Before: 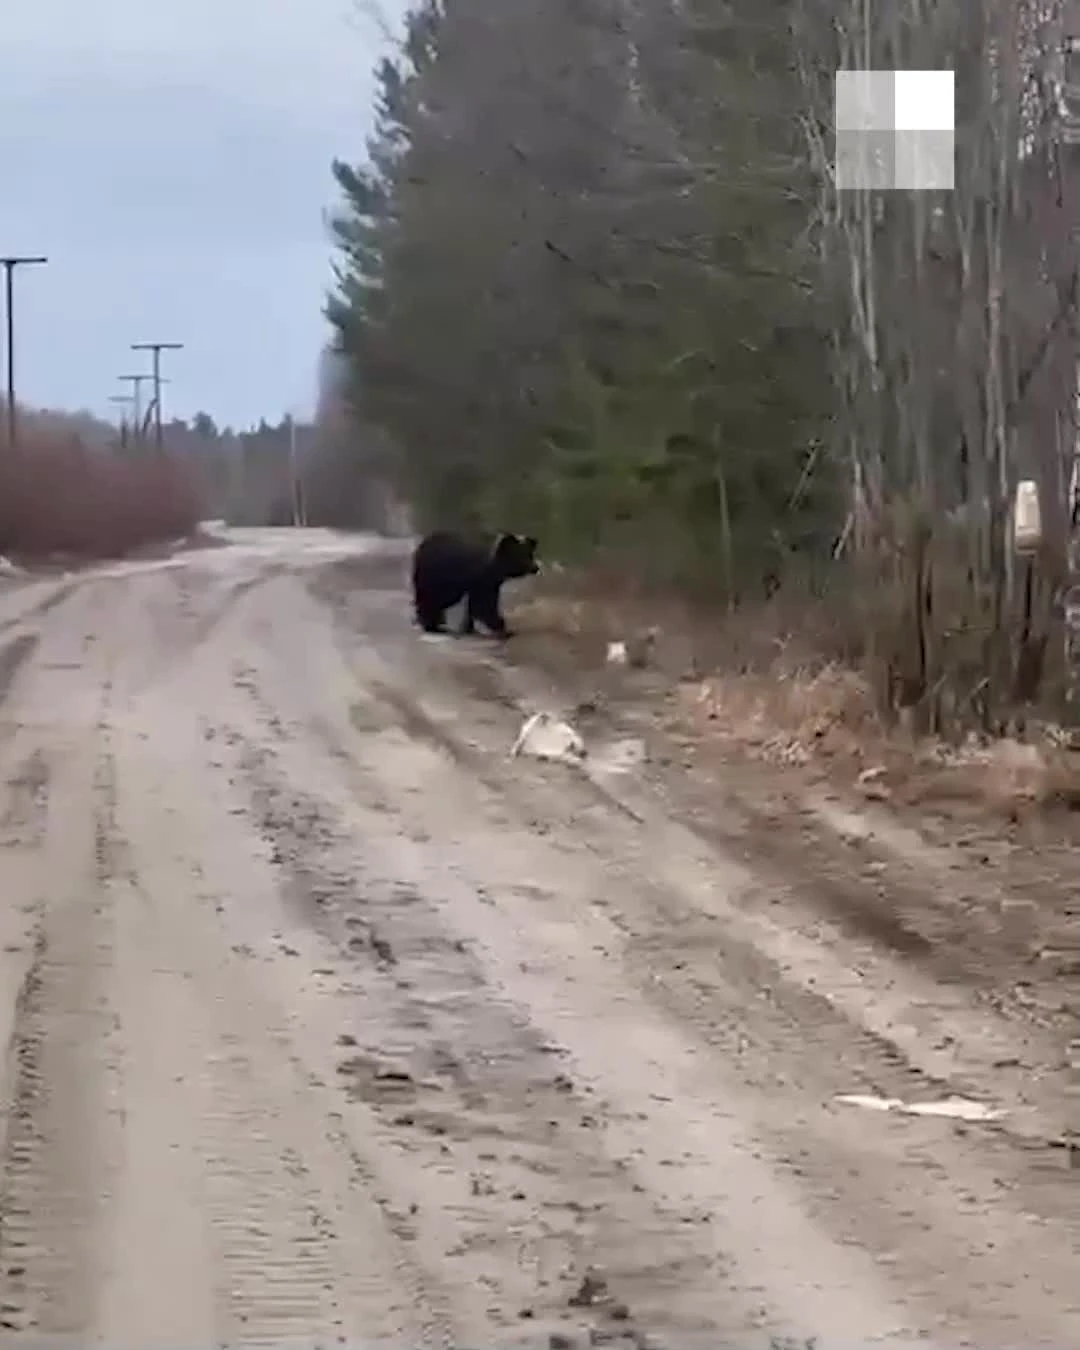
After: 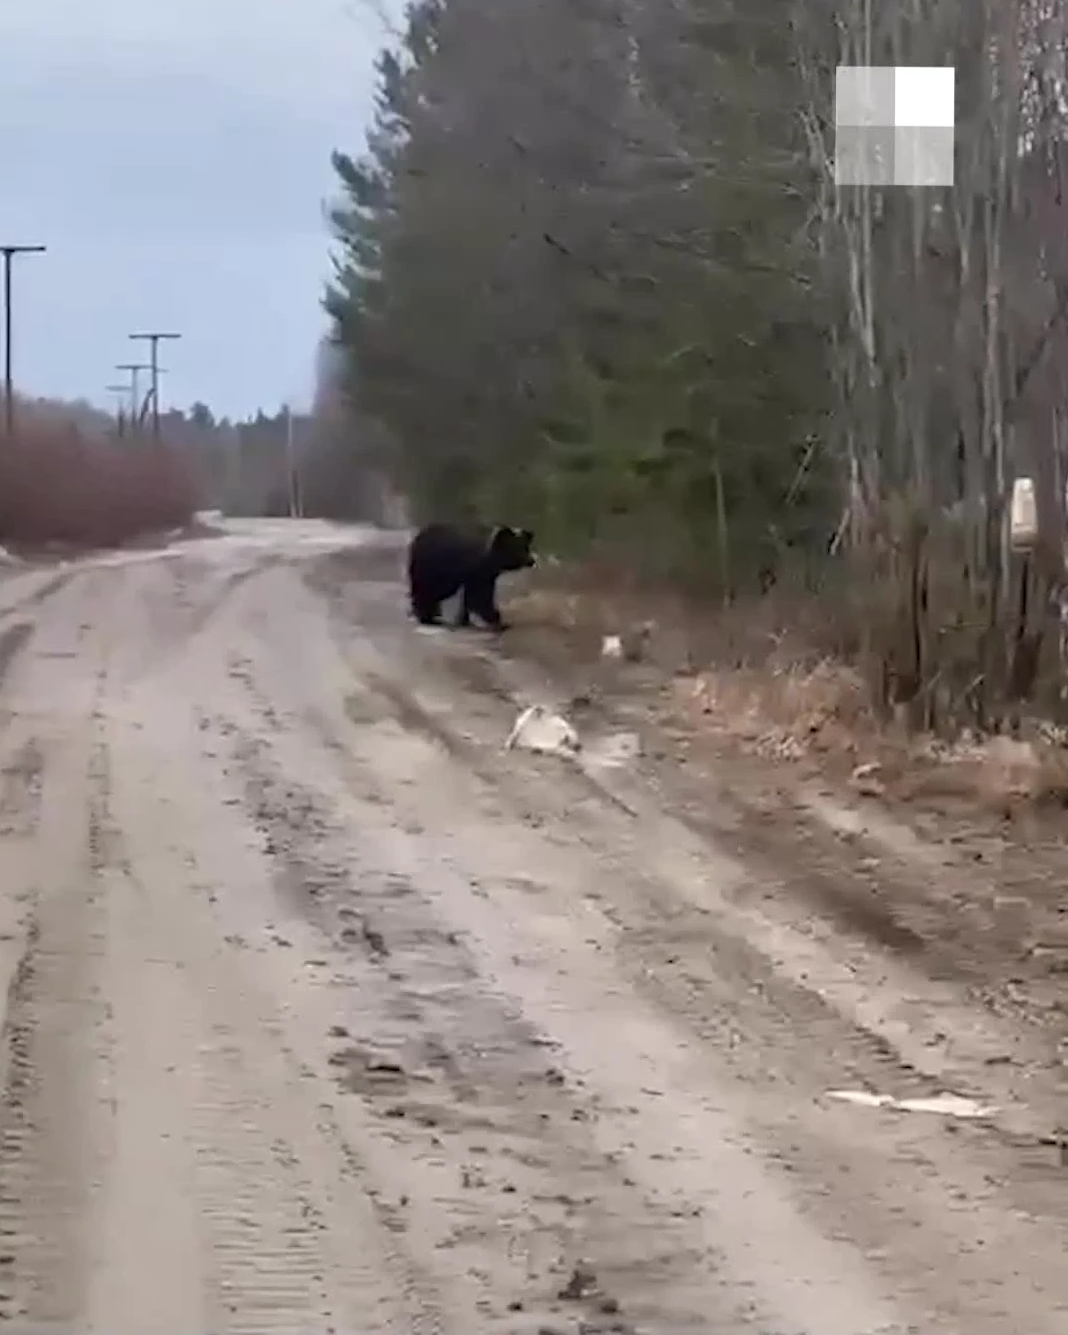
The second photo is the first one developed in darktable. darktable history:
crop and rotate: angle -0.502°
